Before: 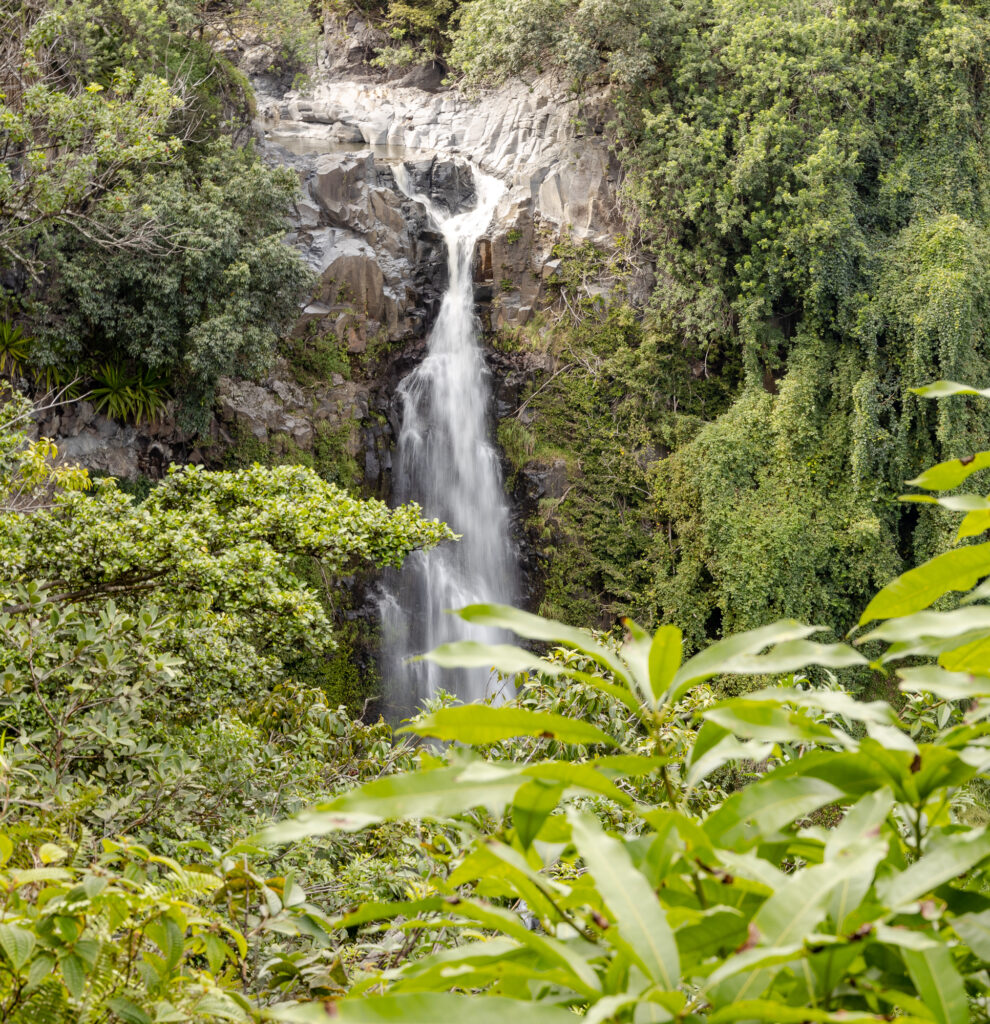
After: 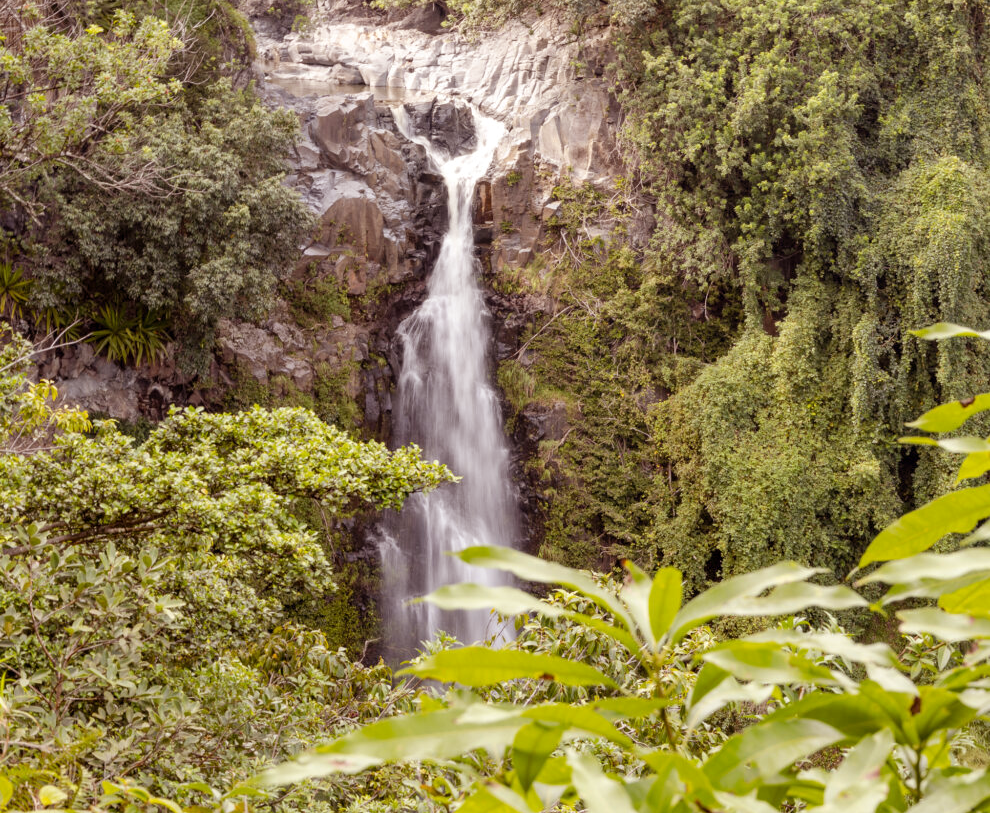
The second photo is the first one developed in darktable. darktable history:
rgb levels: mode RGB, independent channels, levels [[0, 0.474, 1], [0, 0.5, 1], [0, 0.5, 1]]
crop and rotate: top 5.667%, bottom 14.937%
exposure: exposure 0.014 EV, compensate highlight preservation false
